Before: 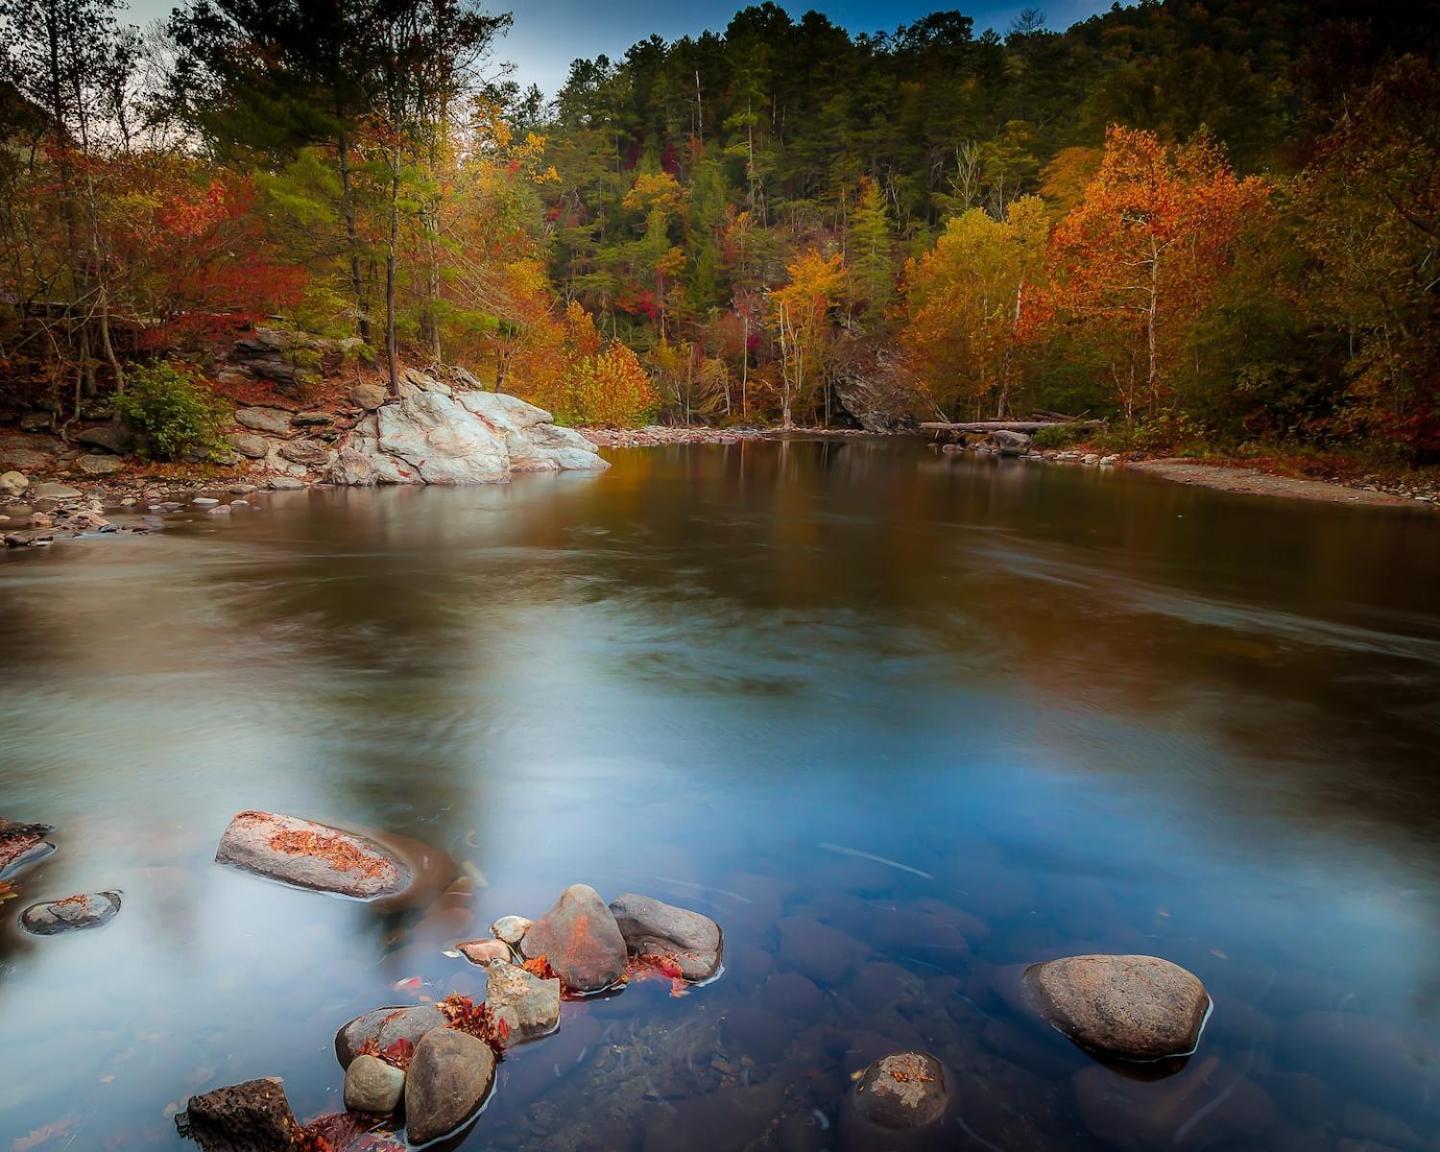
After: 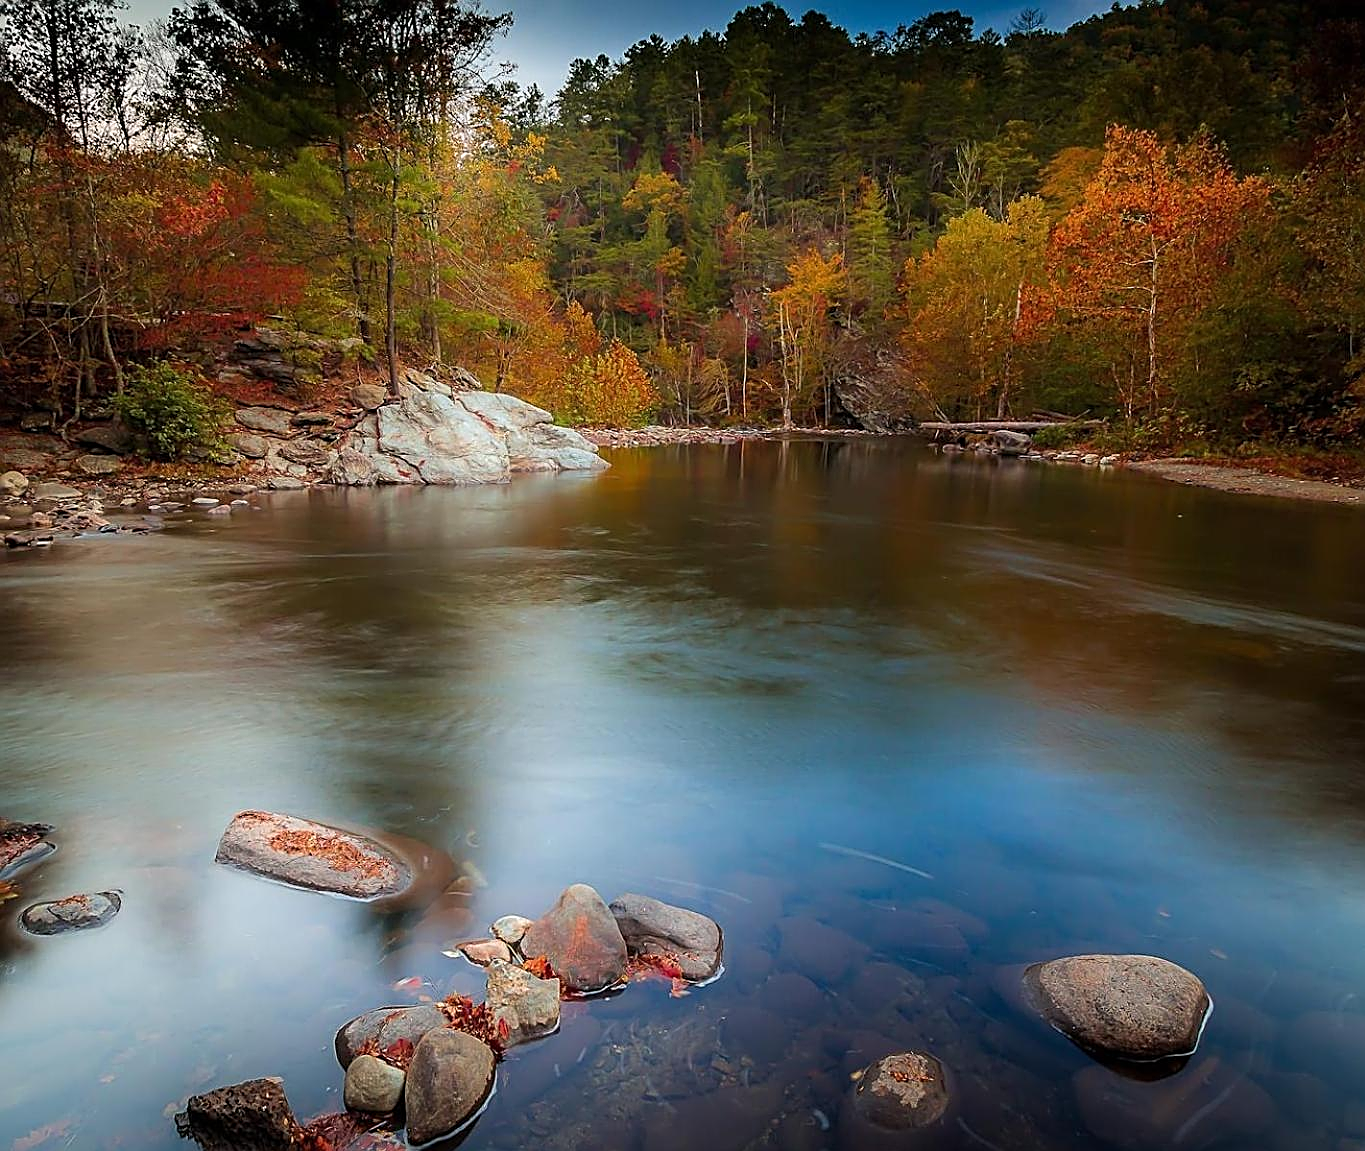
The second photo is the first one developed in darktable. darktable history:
crop and rotate: right 5.167%
sharpen: amount 0.901
